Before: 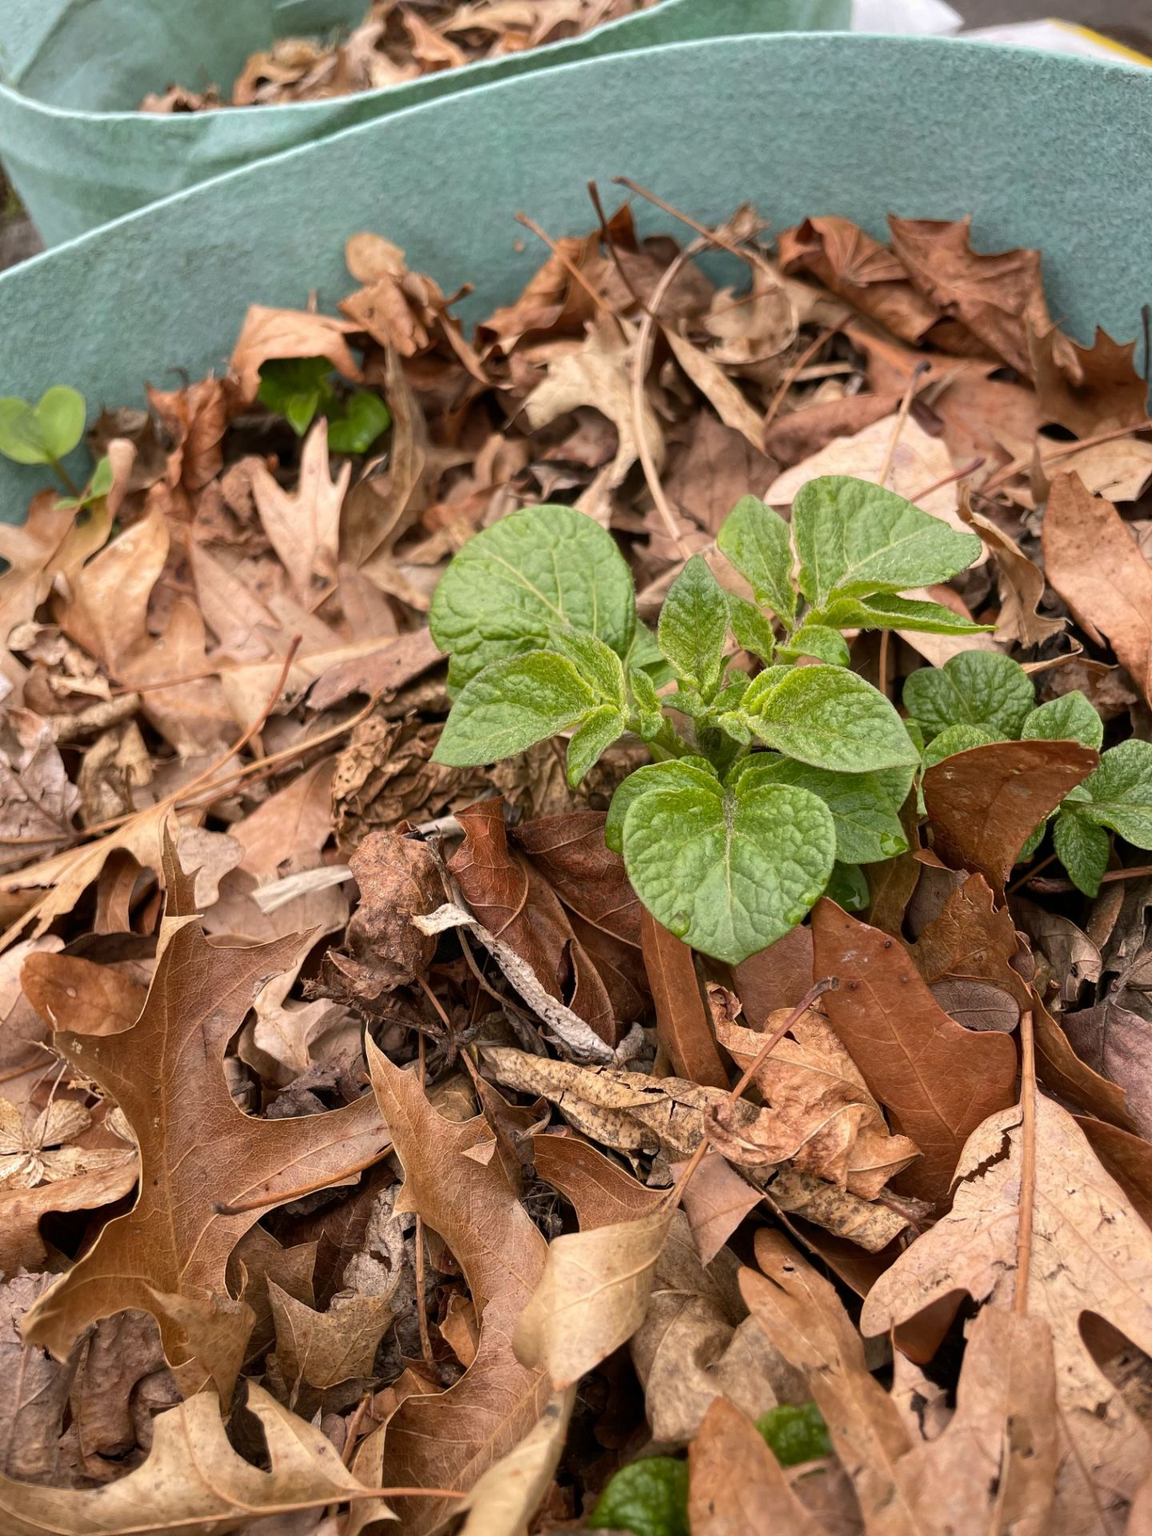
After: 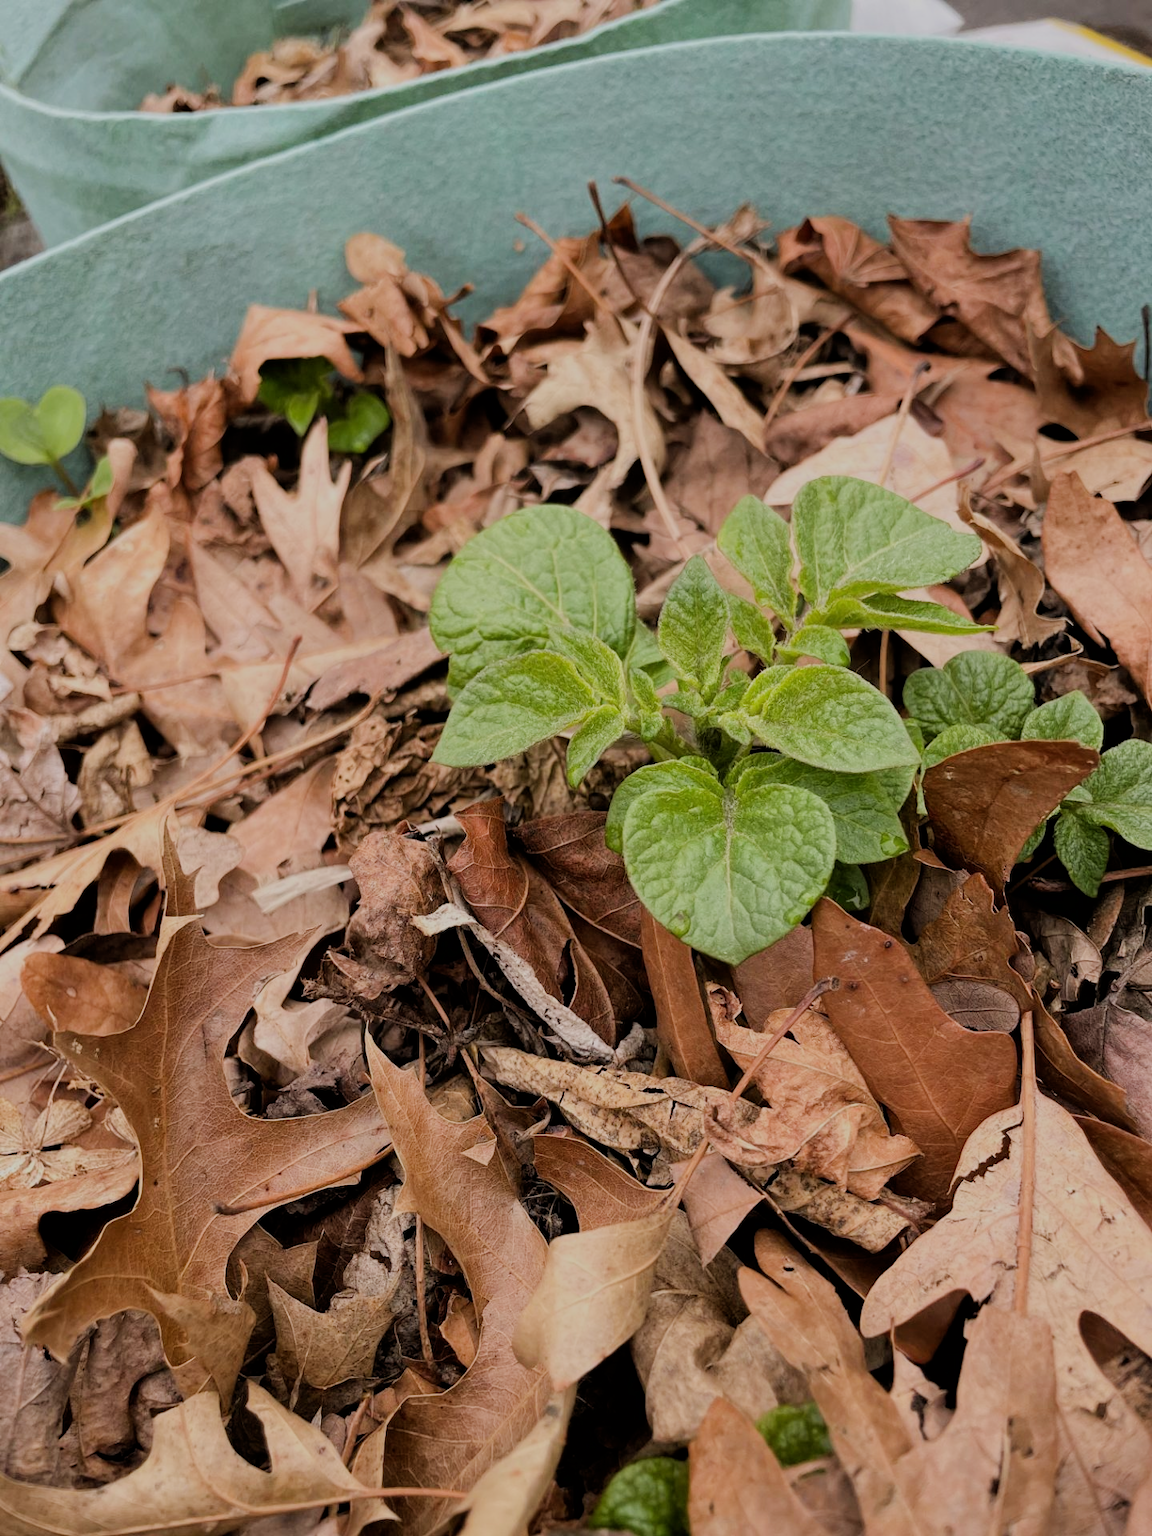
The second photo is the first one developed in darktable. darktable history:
filmic rgb: black relative exposure -6.11 EV, white relative exposure 6.97 EV, hardness 2.25
